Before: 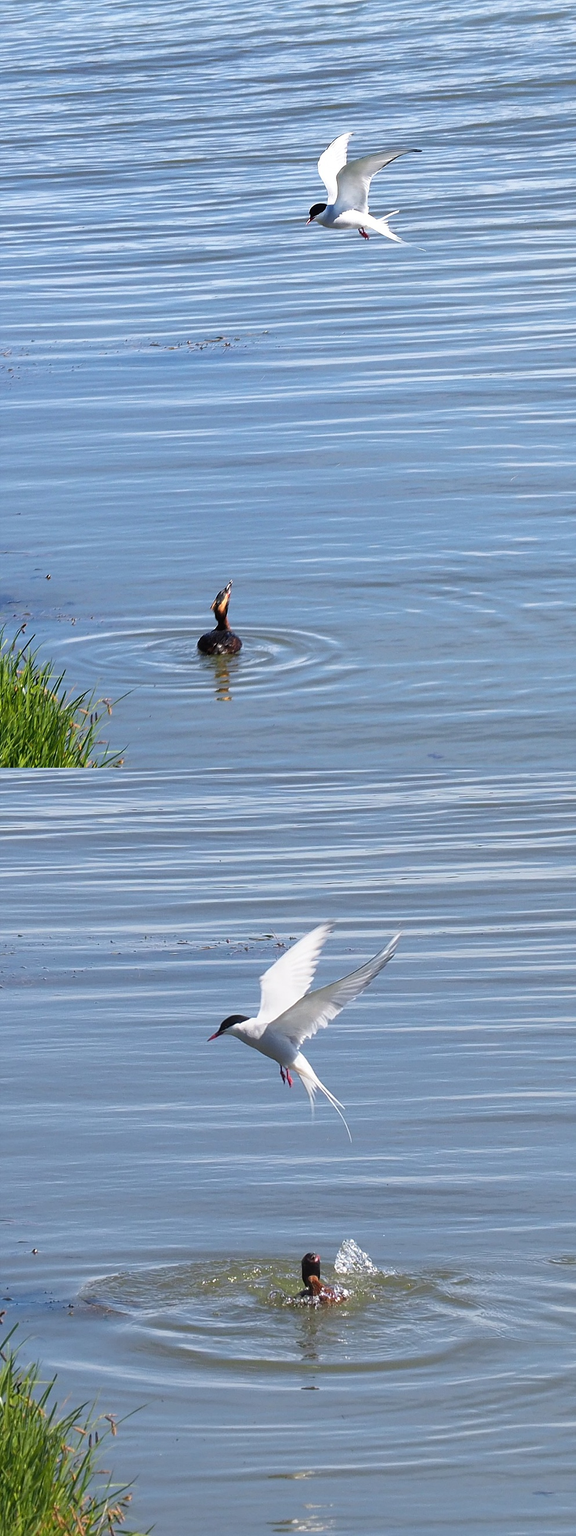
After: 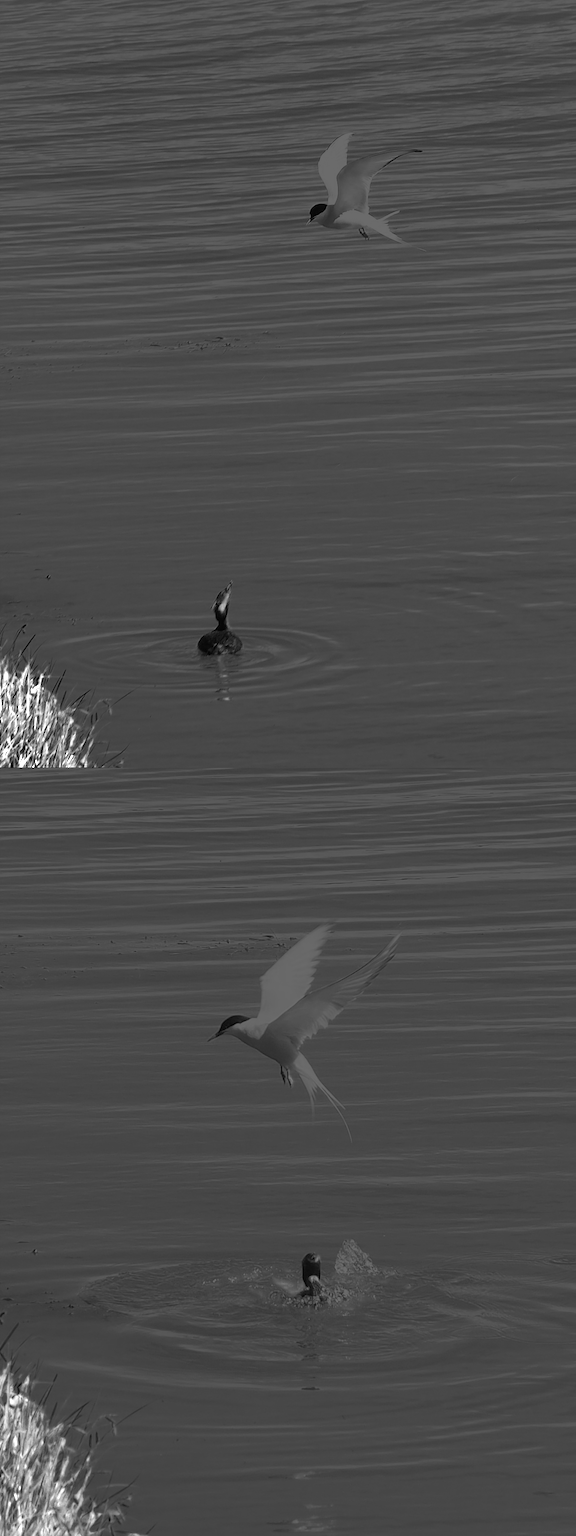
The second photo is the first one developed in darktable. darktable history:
white balance: red 0.766, blue 1.537
color zones: curves: ch0 [(0, 0.554) (0.146, 0.662) (0.293, 0.86) (0.503, 0.774) (0.637, 0.106) (0.74, 0.072) (0.866, 0.488) (0.998, 0.569)]; ch1 [(0, 0) (0.143, 0) (0.286, 0) (0.429, 0) (0.571, 0) (0.714, 0) (0.857, 0)]
